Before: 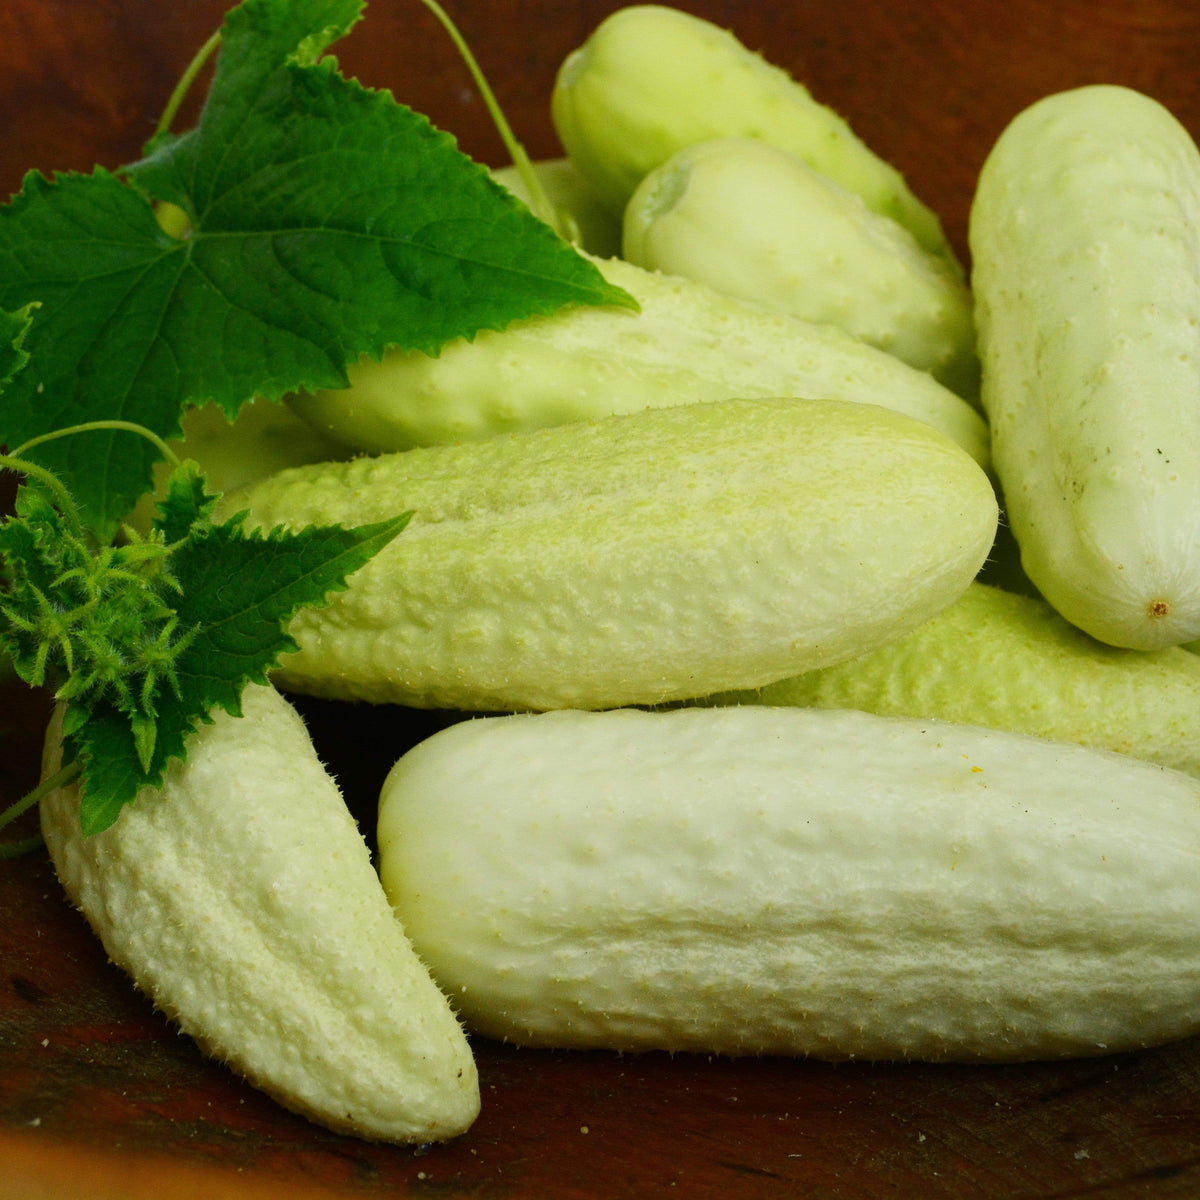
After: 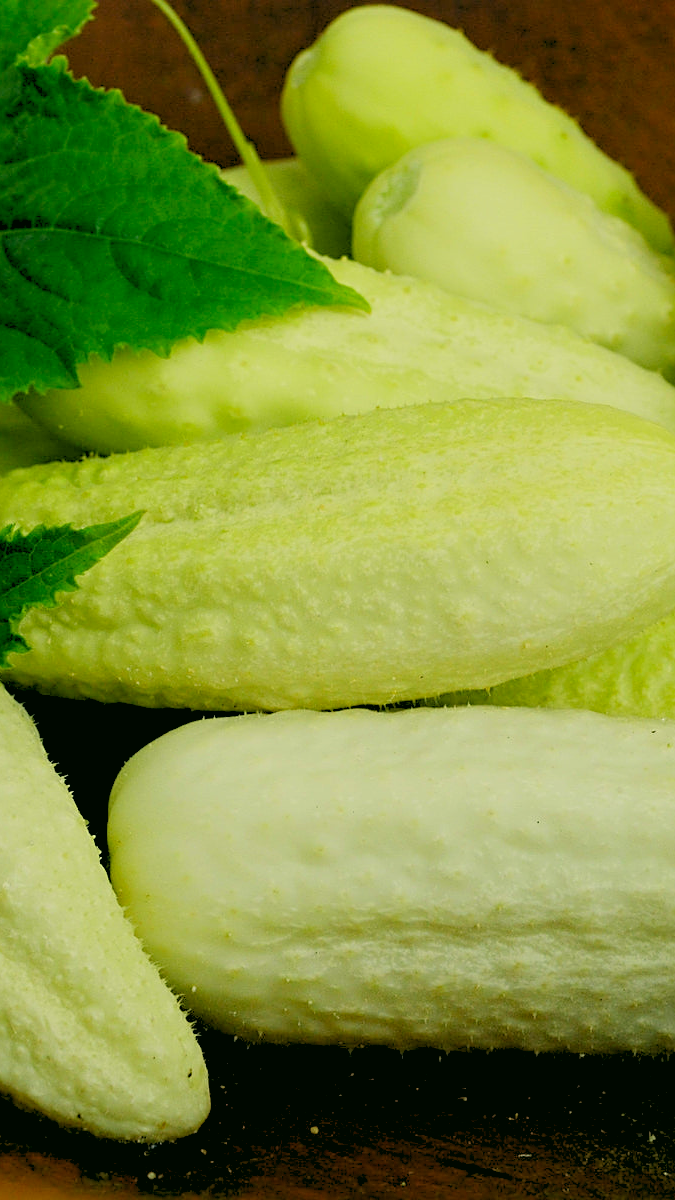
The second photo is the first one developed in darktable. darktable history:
crop and rotate: left 22.516%, right 21.234%
rgb levels: preserve colors sum RGB, levels [[0.038, 0.433, 0.934], [0, 0.5, 1], [0, 0.5, 1]]
color correction: highlights a* -0.482, highlights b* 9.48, shadows a* -9.48, shadows b* 0.803
sharpen: on, module defaults
